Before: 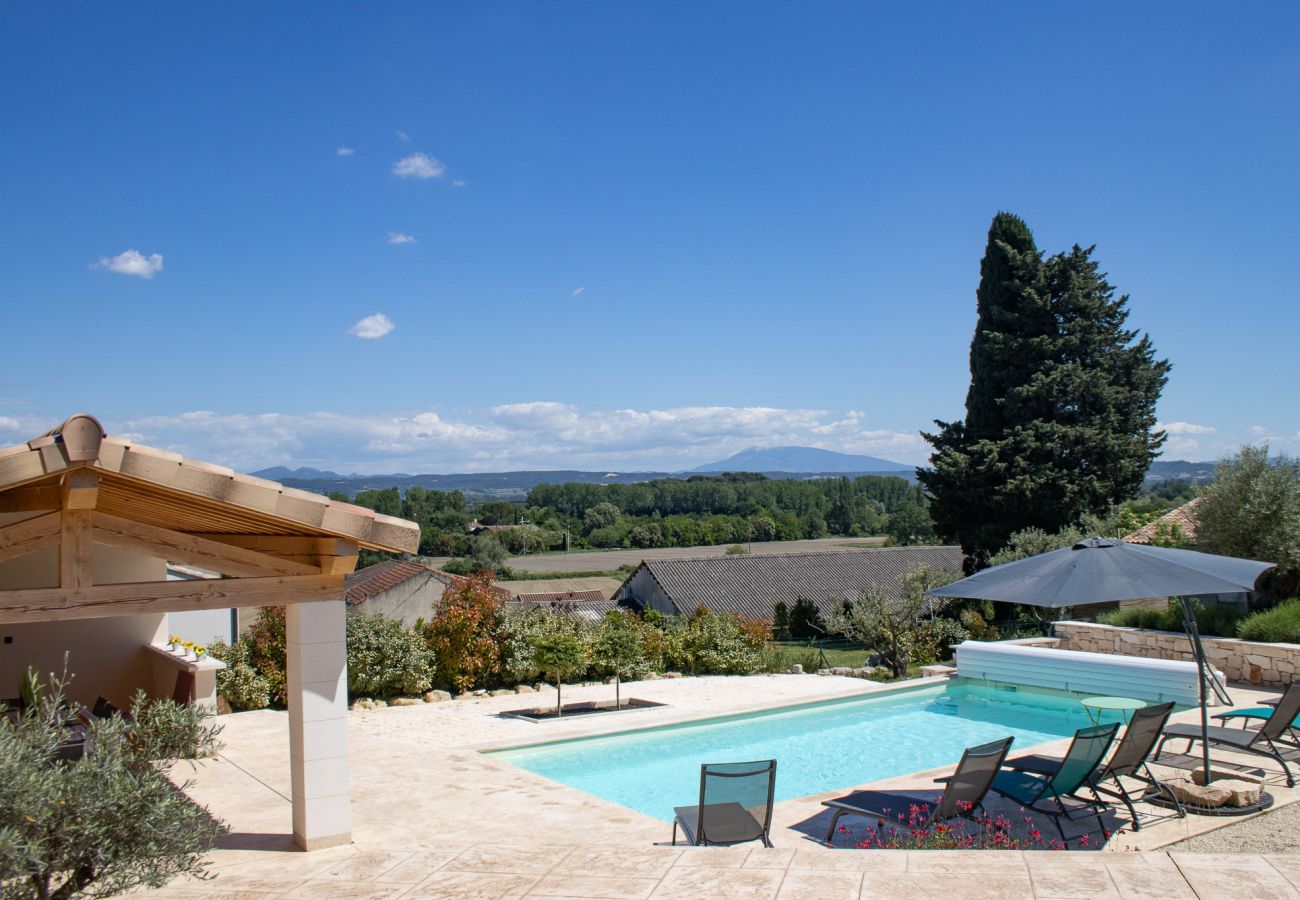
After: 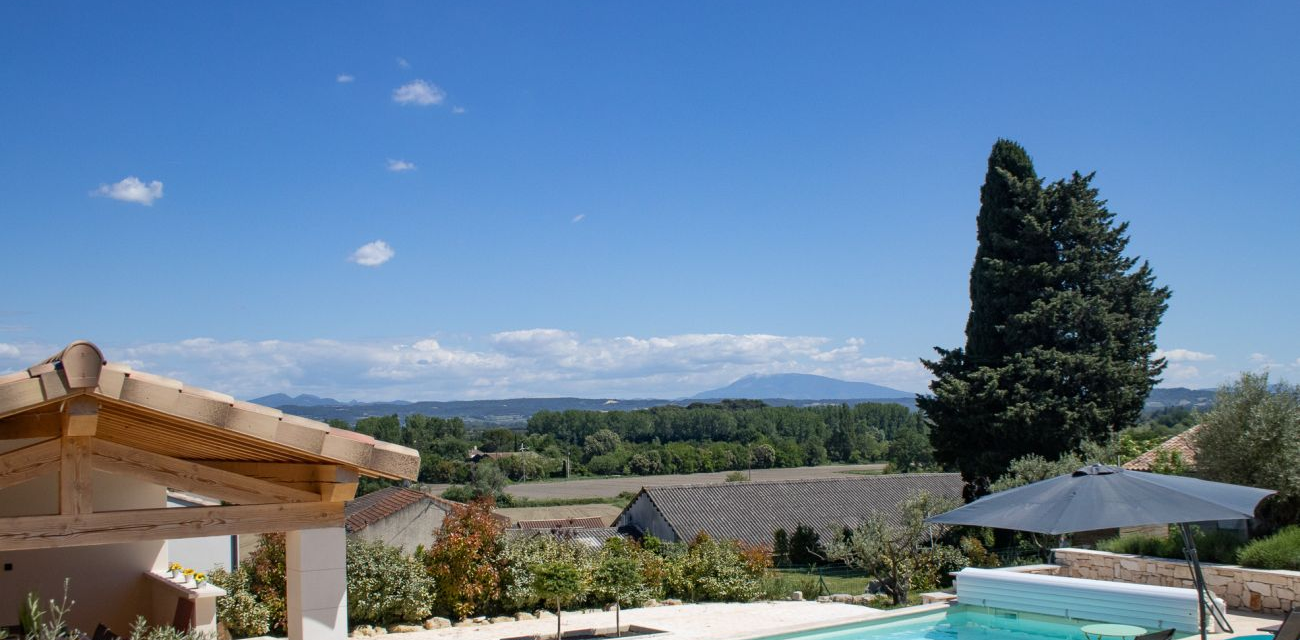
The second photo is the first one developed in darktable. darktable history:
crop and rotate: top 8.117%, bottom 20.724%
